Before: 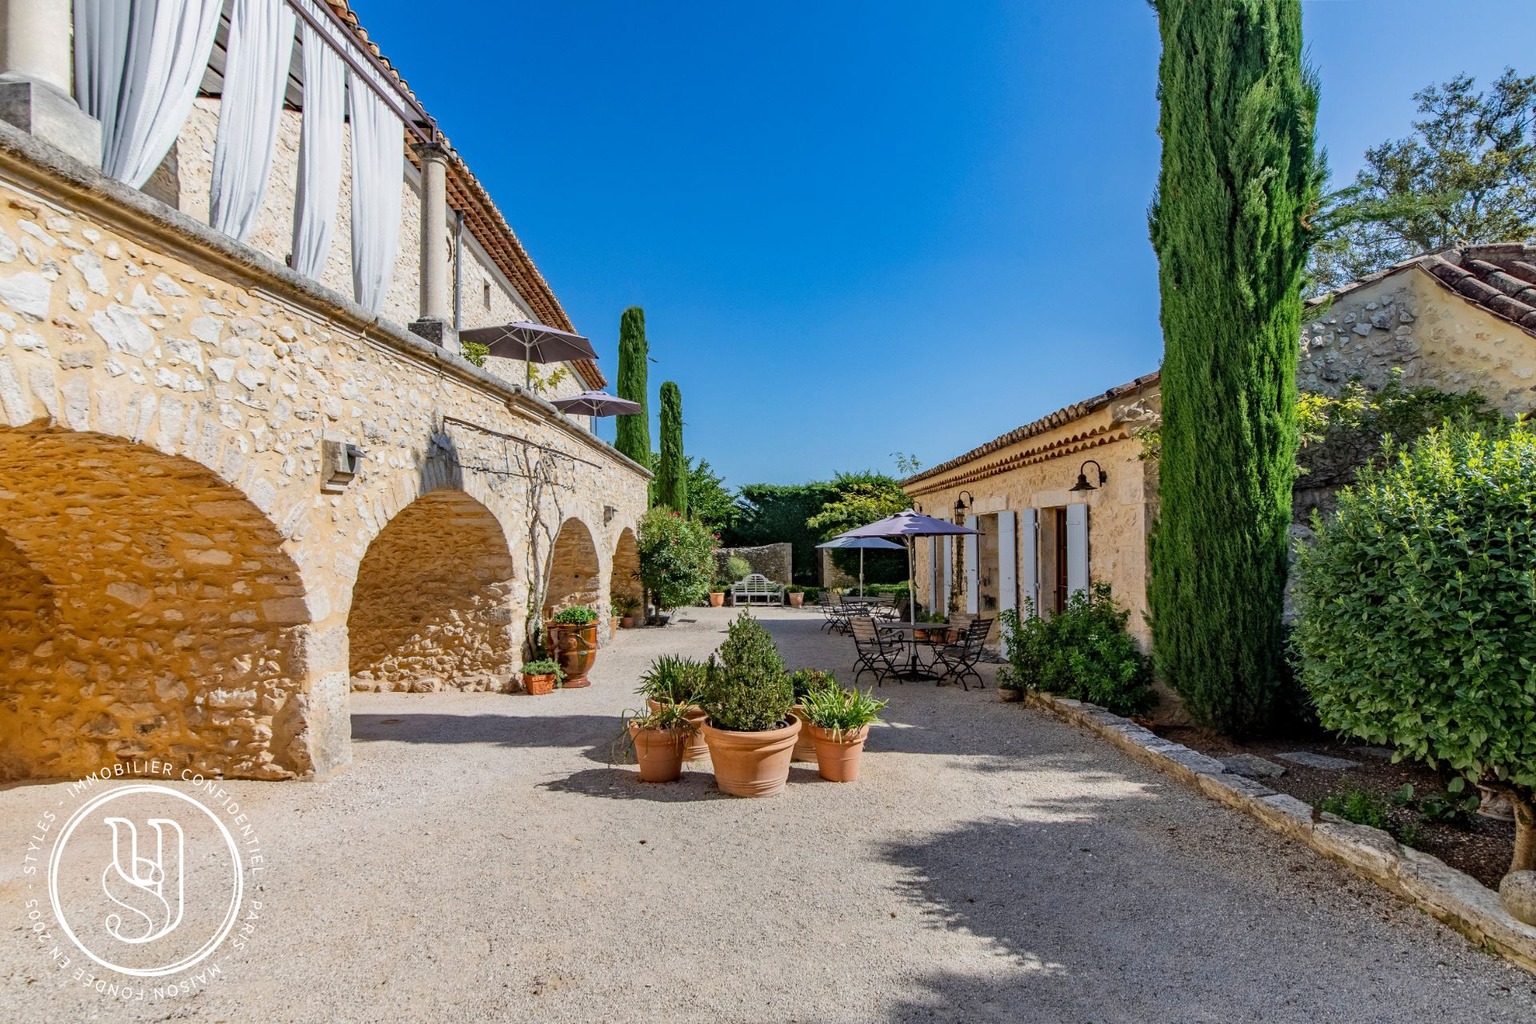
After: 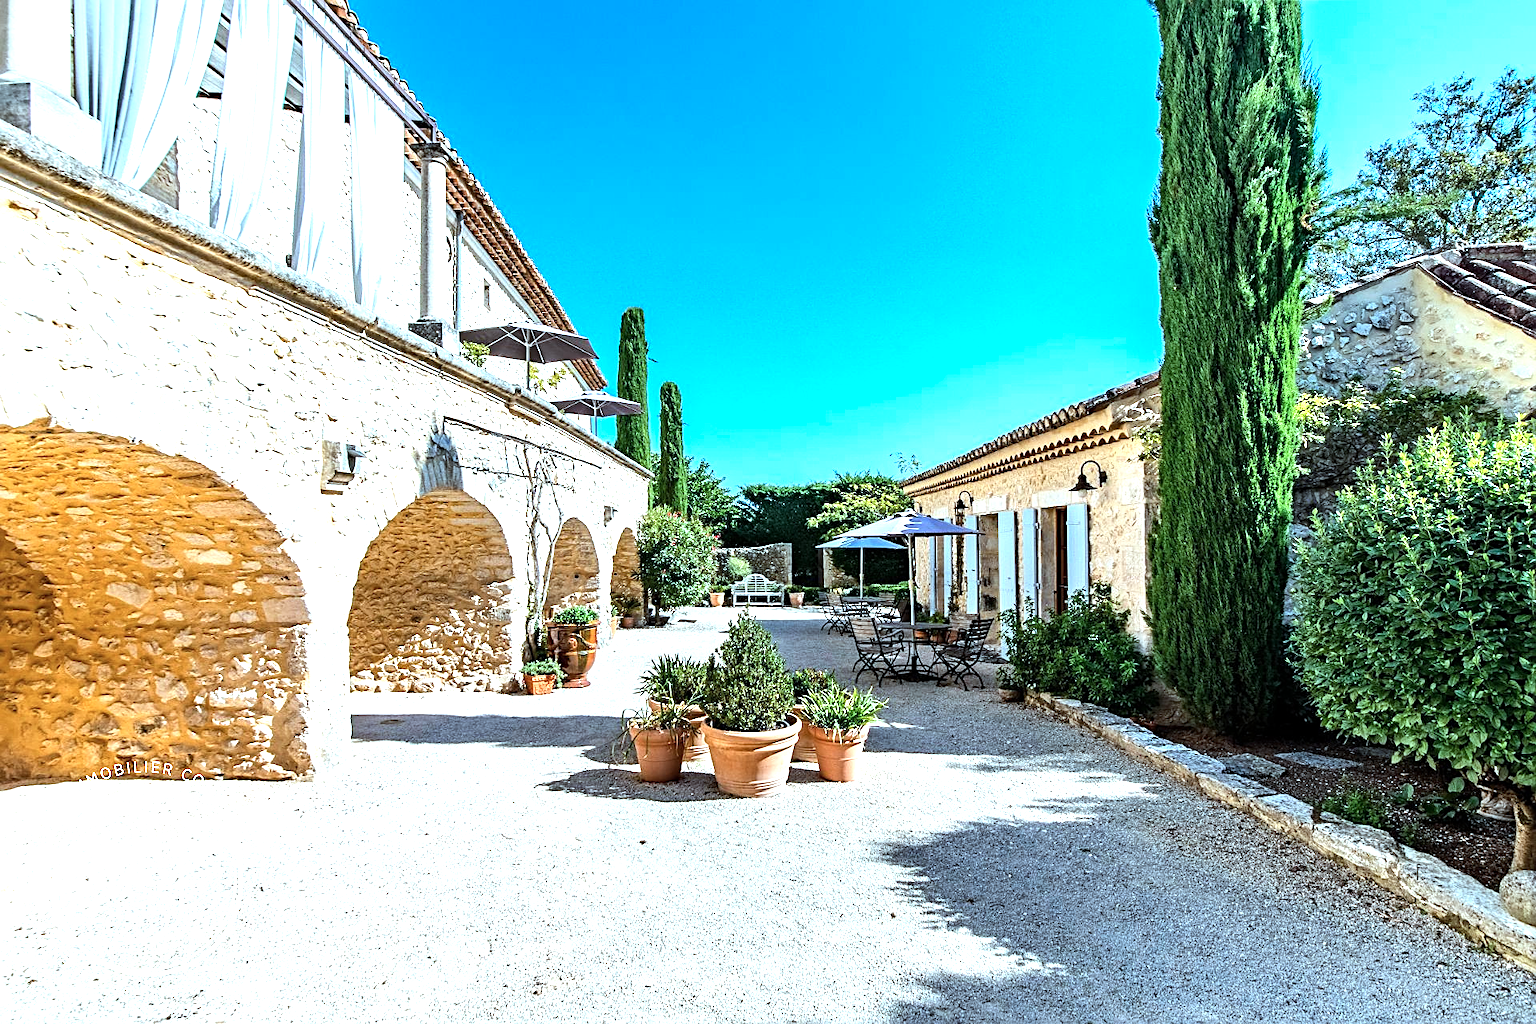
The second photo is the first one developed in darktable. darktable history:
tone equalizer: -8 EV -0.75 EV, -7 EV -0.7 EV, -6 EV -0.6 EV, -5 EV -0.4 EV, -3 EV 0.4 EV, -2 EV 0.6 EV, -1 EV 0.7 EV, +0 EV 0.75 EV, edges refinement/feathering 500, mask exposure compensation -1.57 EV, preserve details no
exposure: exposure 0.766 EV, compensate highlight preservation false
color correction: highlights a* -11.71, highlights b* -15.58
sharpen: on, module defaults
